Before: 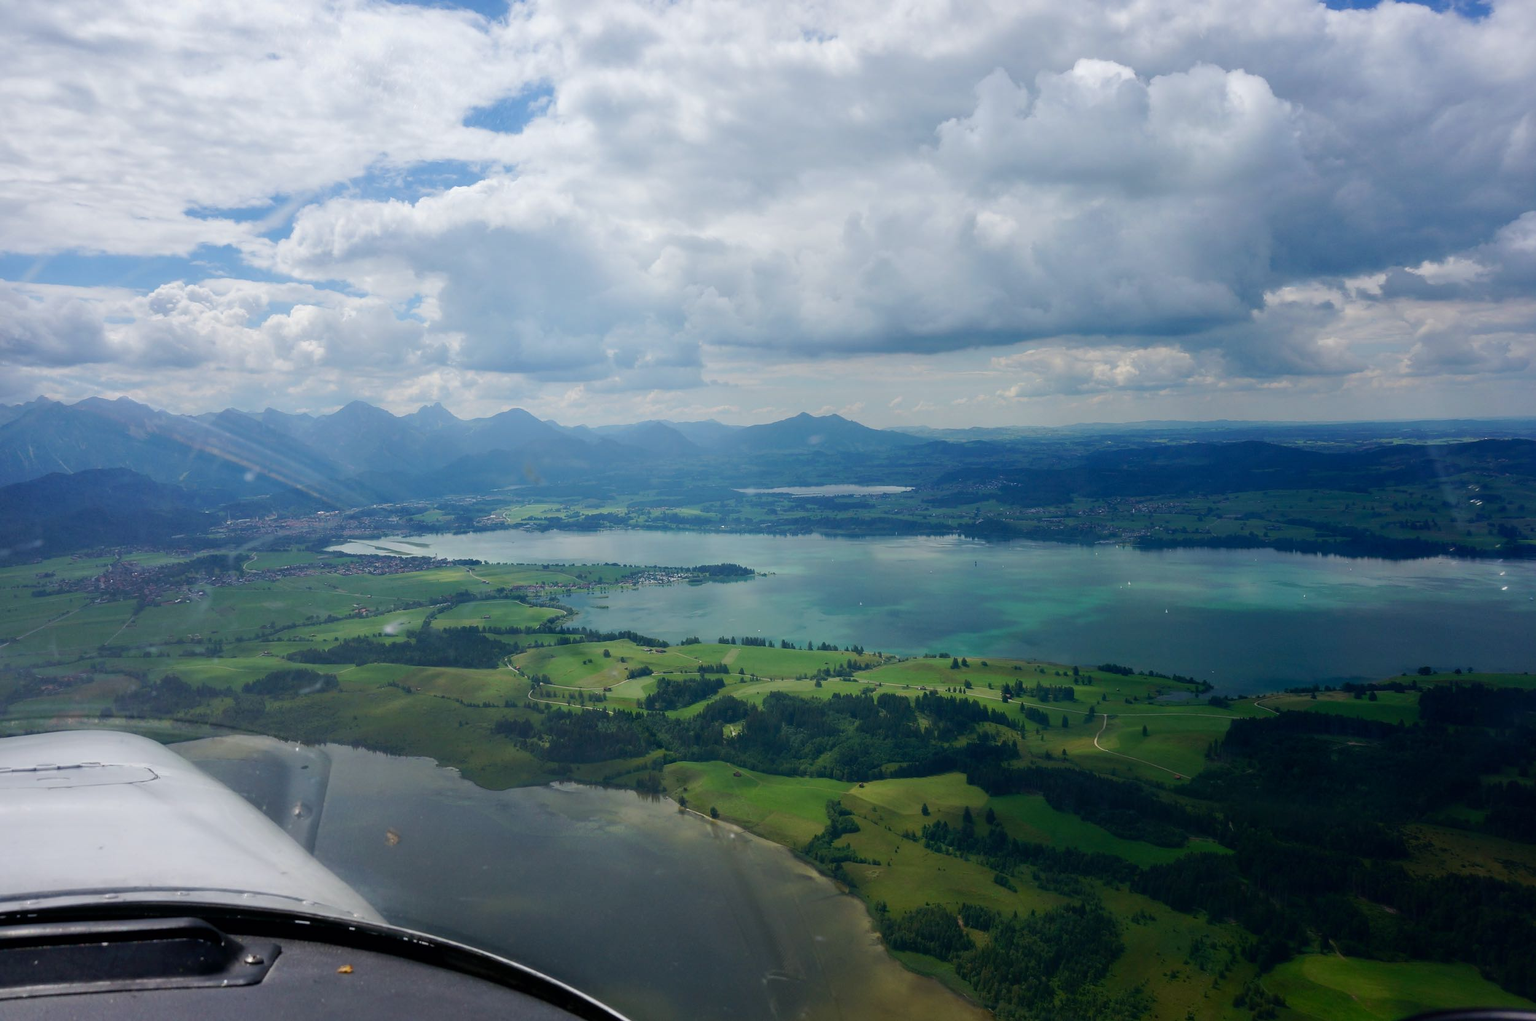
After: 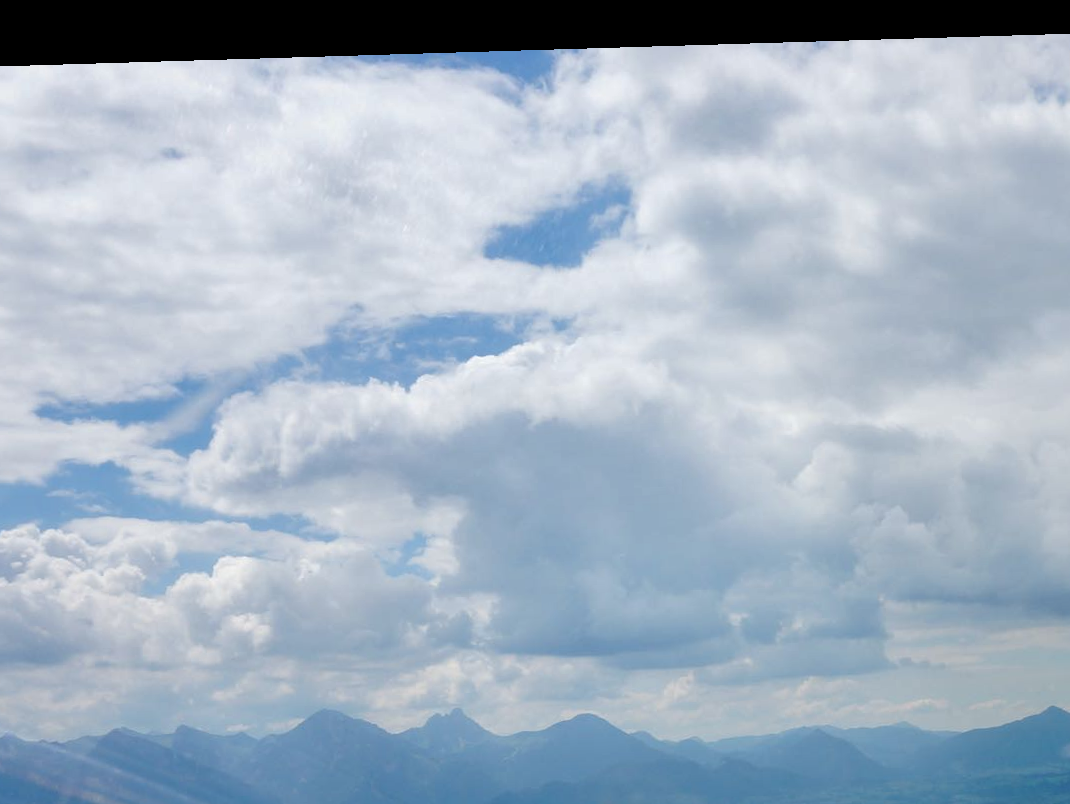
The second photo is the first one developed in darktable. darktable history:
shadows and highlights: shadows 25, highlights -25
rotate and perspective: rotation -1.75°, automatic cropping off
crop and rotate: left 10.817%, top 0.062%, right 47.194%, bottom 53.626%
local contrast: highlights 100%, shadows 100%, detail 120%, midtone range 0.2
